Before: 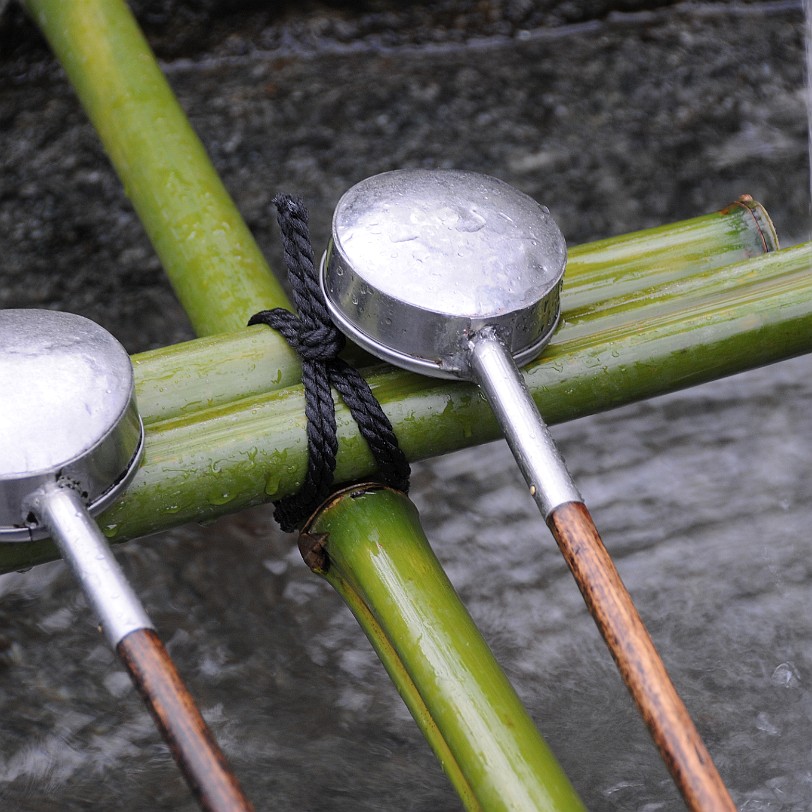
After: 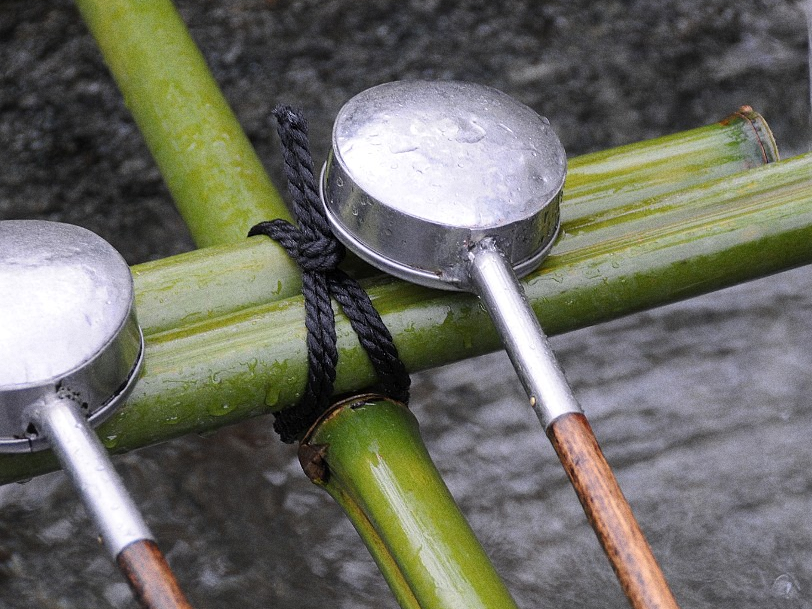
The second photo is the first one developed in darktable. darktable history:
crop: top 11.038%, bottom 13.962%
grain: coarseness 0.47 ISO
